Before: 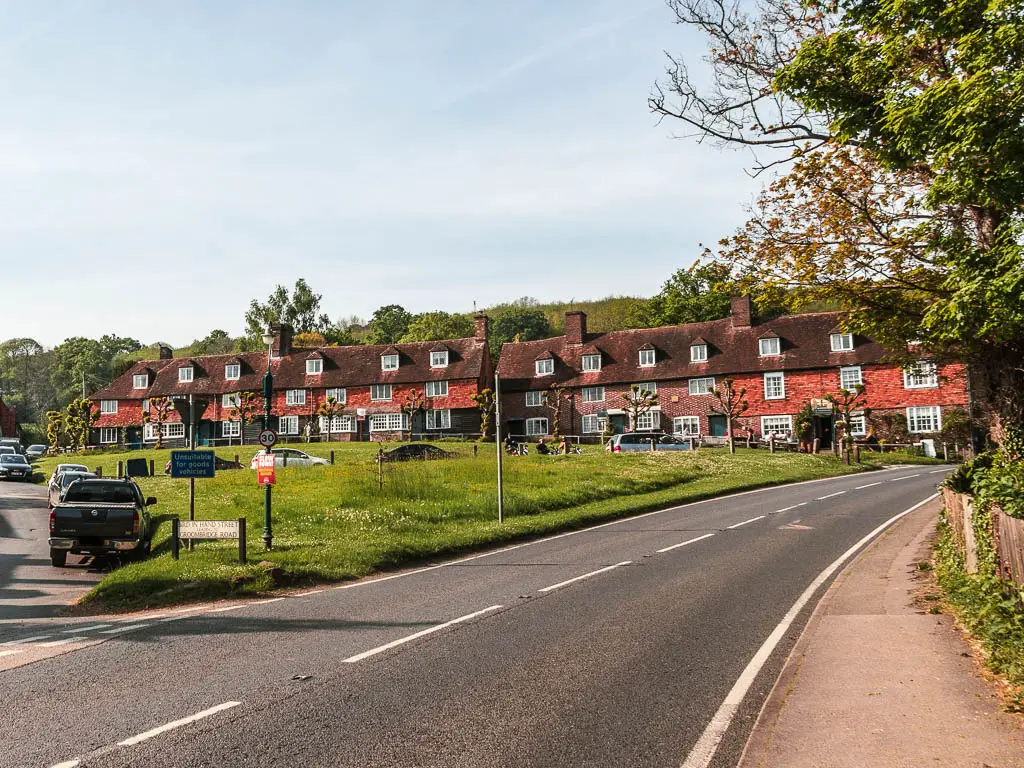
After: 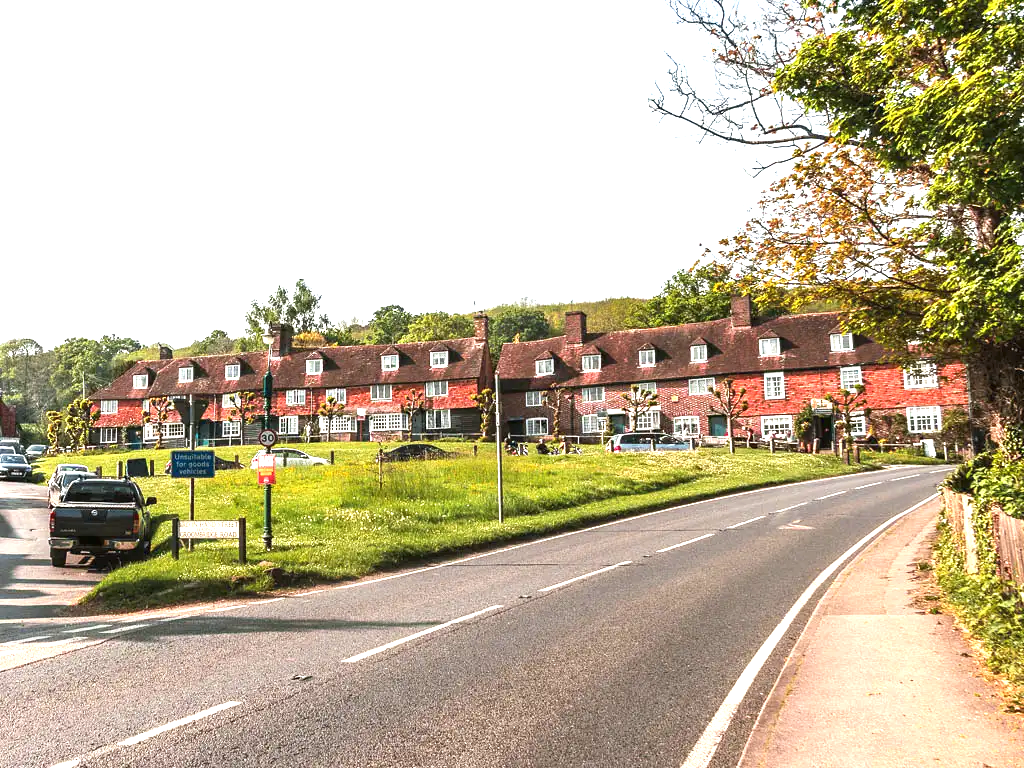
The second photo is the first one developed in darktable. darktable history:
exposure: black level correction 0, exposure 1.2 EV, compensate exposure bias true, compensate highlight preservation false
color zones: curves: ch0 [(0.068, 0.464) (0.25, 0.5) (0.48, 0.508) (0.75, 0.536) (0.886, 0.476) (0.967, 0.456)]; ch1 [(0.066, 0.456) (0.25, 0.5) (0.616, 0.508) (0.746, 0.56) (0.934, 0.444)]
